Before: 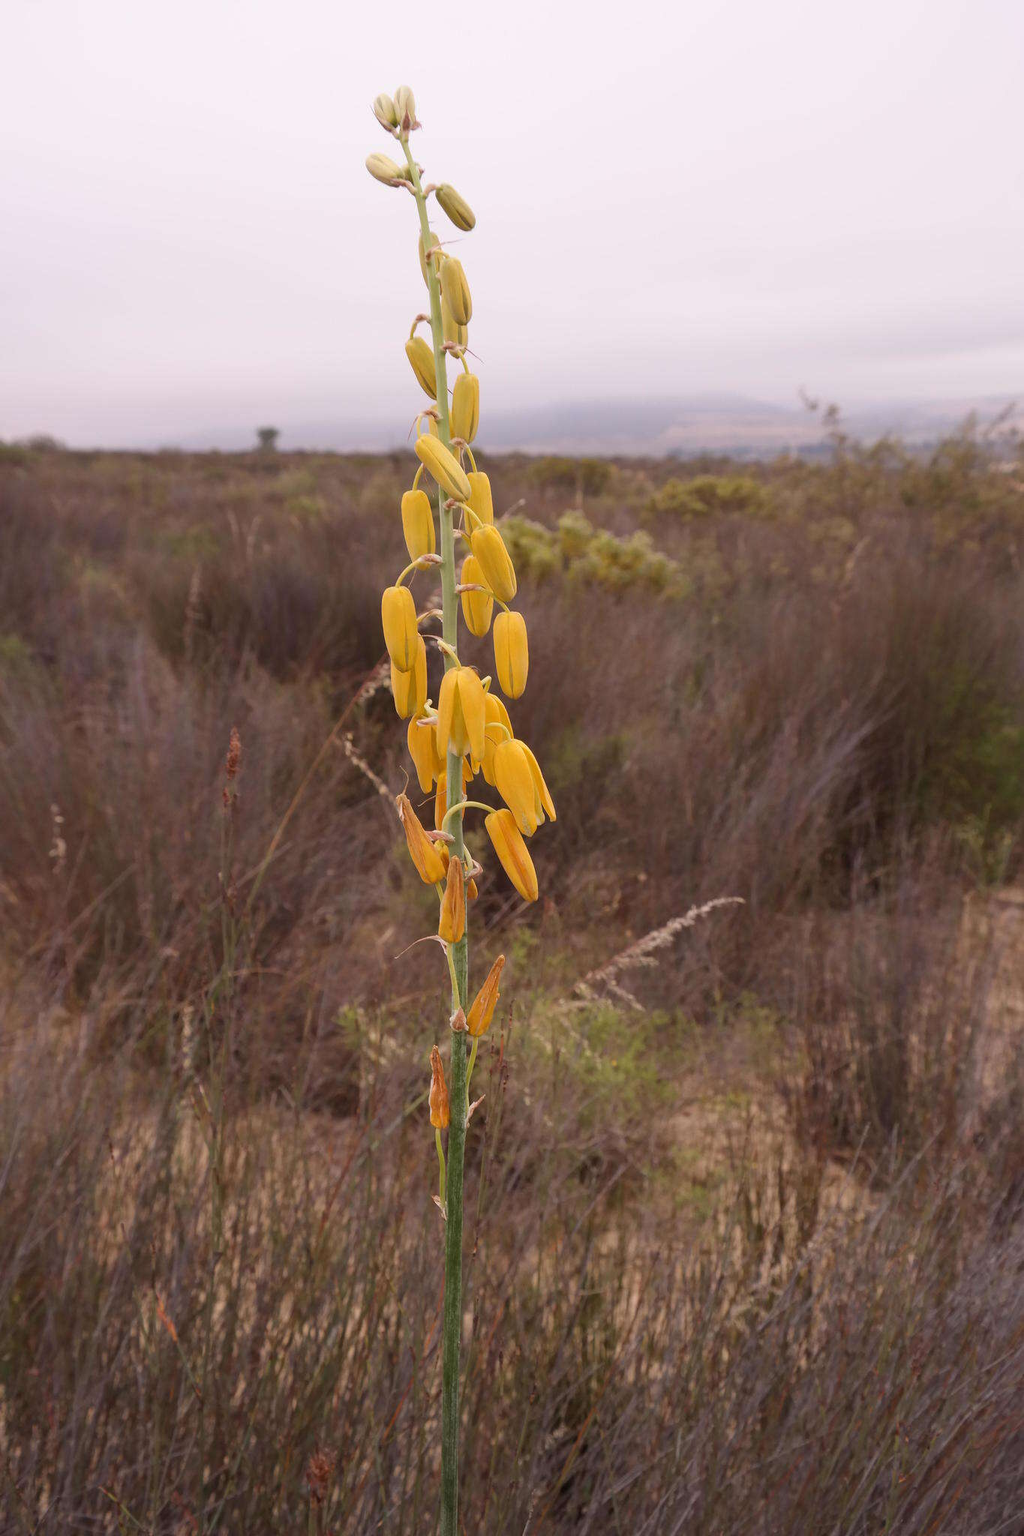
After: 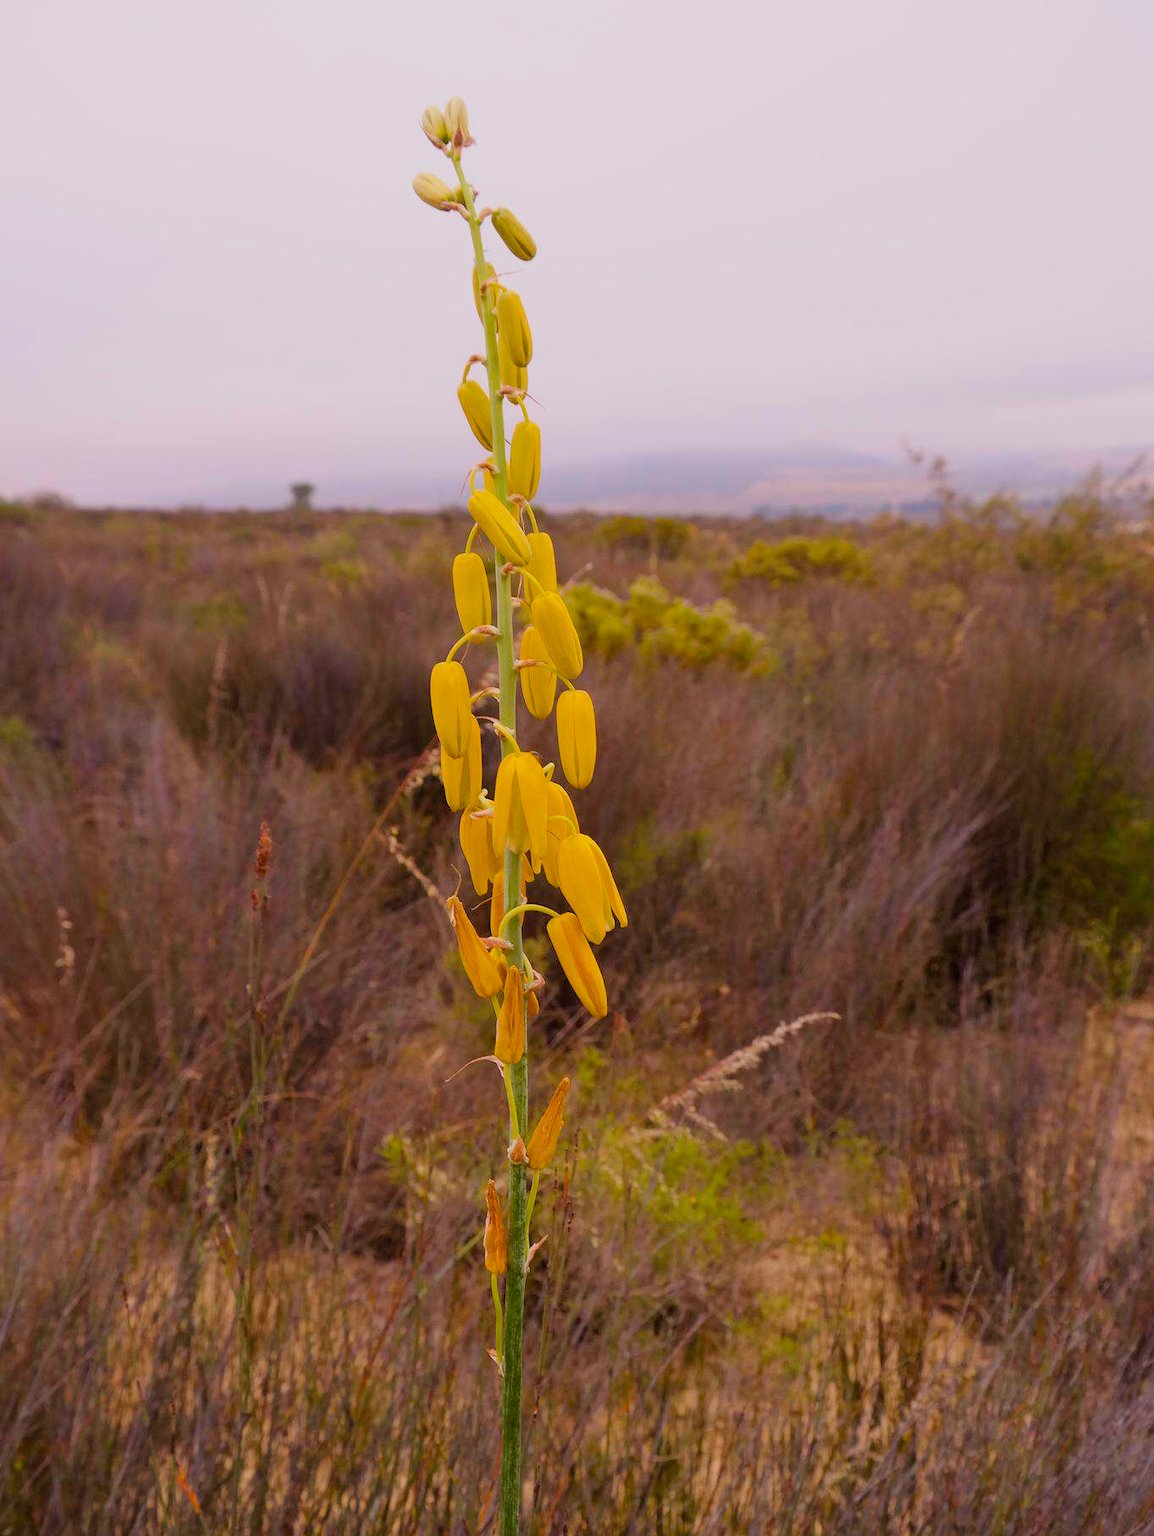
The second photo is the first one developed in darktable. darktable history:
color balance rgb: perceptual saturation grading › global saturation 25.417%, perceptual brilliance grading › global brilliance 2.768%, perceptual brilliance grading › highlights -3.189%, perceptual brilliance grading › shadows 3.097%, global vibrance 45.661%
filmic rgb: black relative exposure -7.71 EV, white relative exposure 4.38 EV, threshold 2.97 EV, target black luminance 0%, hardness 3.76, latitude 50.62%, contrast 1.062, highlights saturation mix 9.43%, shadows ↔ highlights balance -0.244%, enable highlight reconstruction true
crop and rotate: top 0%, bottom 11.353%
